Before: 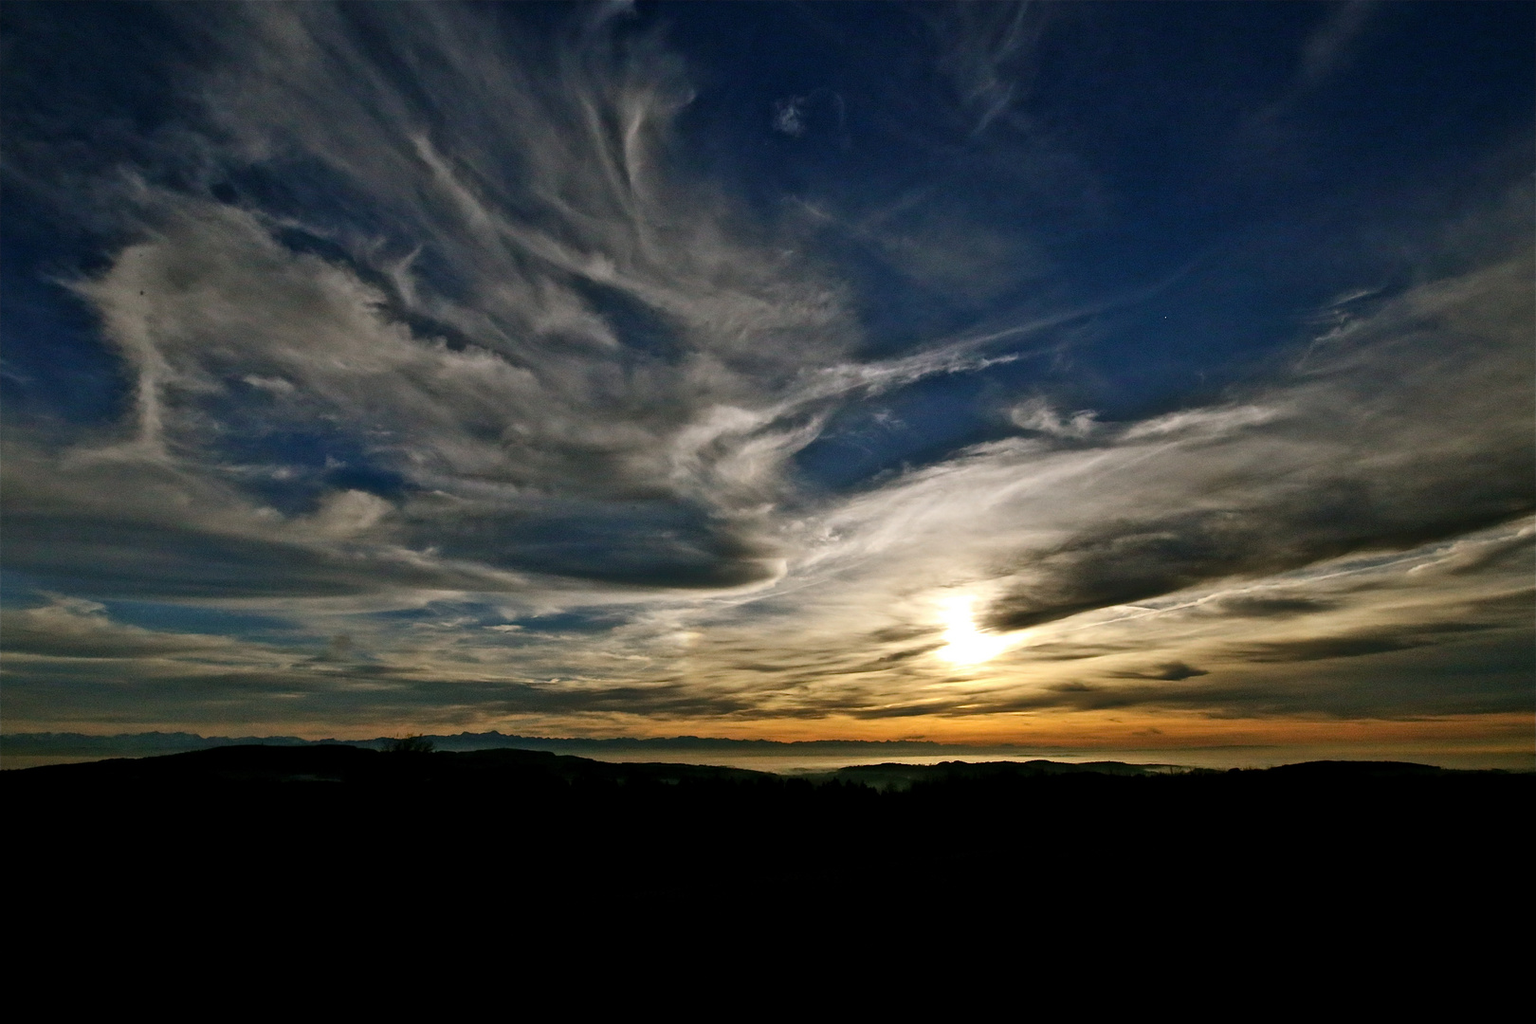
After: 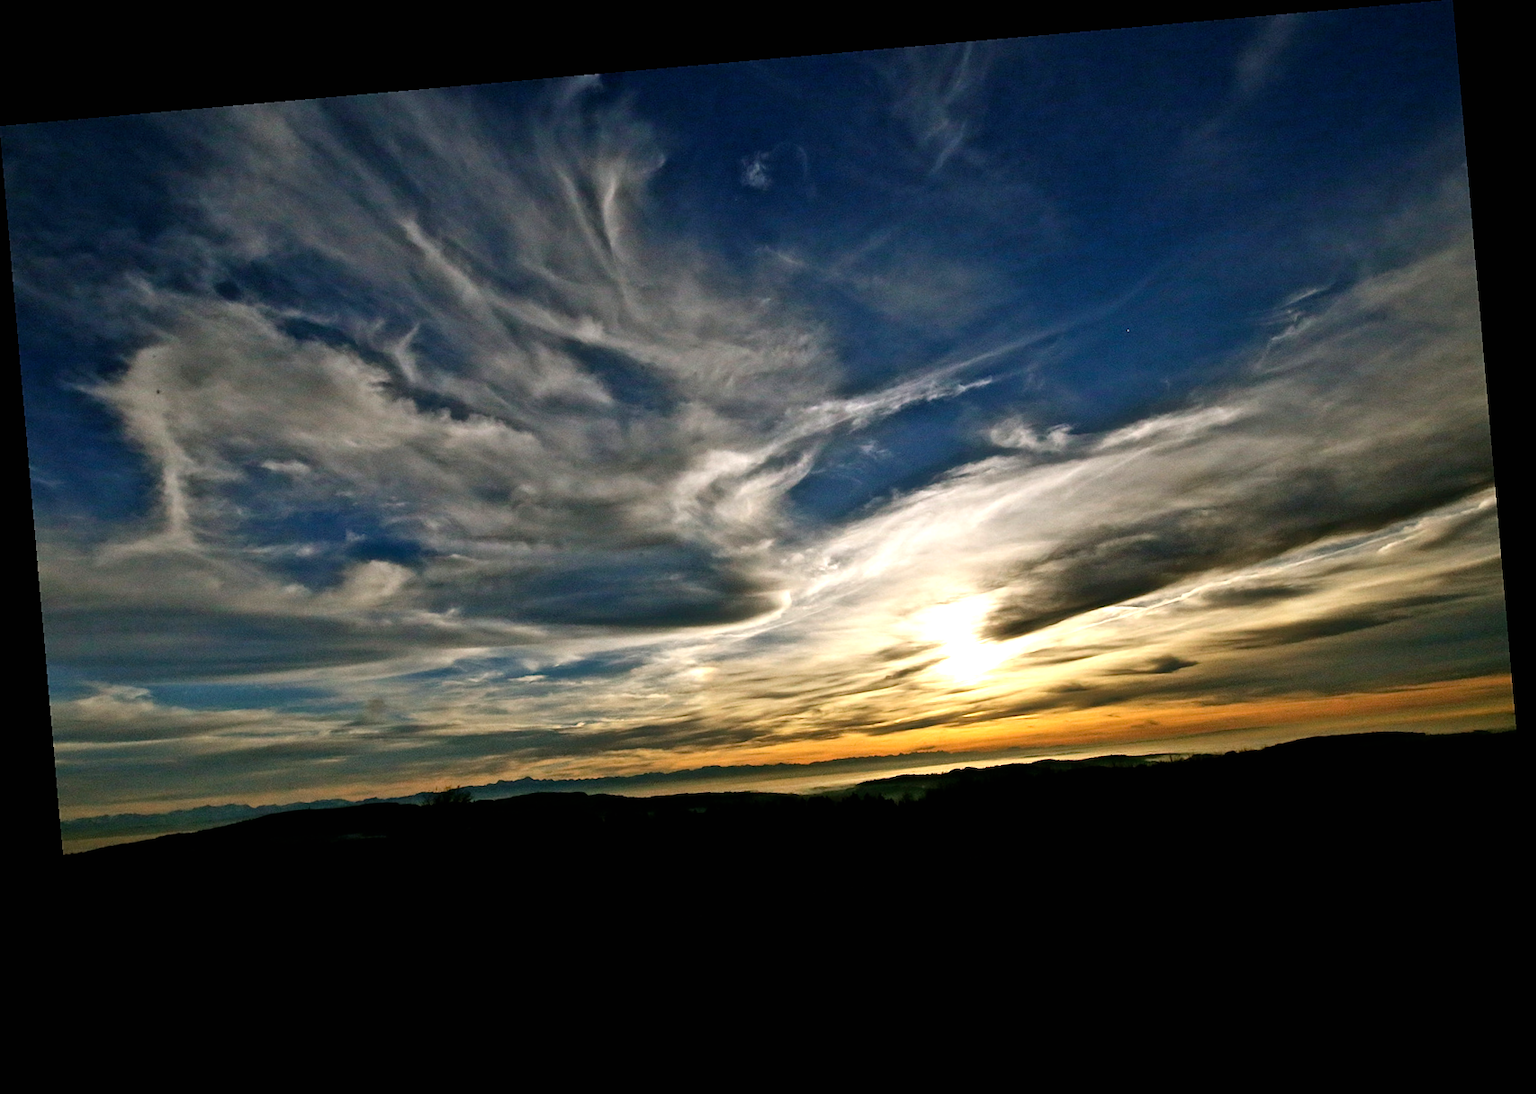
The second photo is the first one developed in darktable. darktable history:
rotate and perspective: rotation -4.98°, automatic cropping off
exposure: black level correction 0, exposure 0.7 EV, compensate exposure bias true, compensate highlight preservation false
